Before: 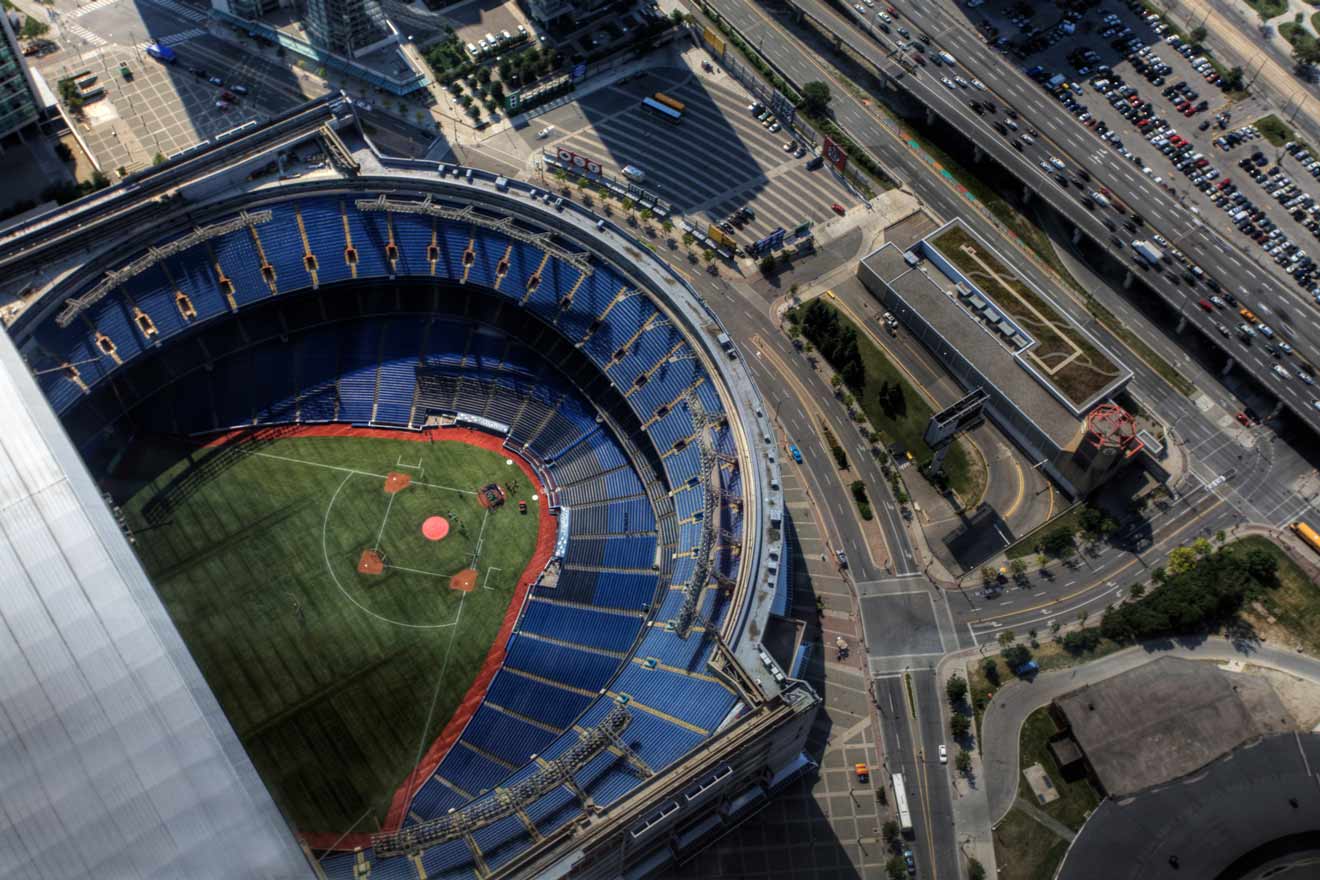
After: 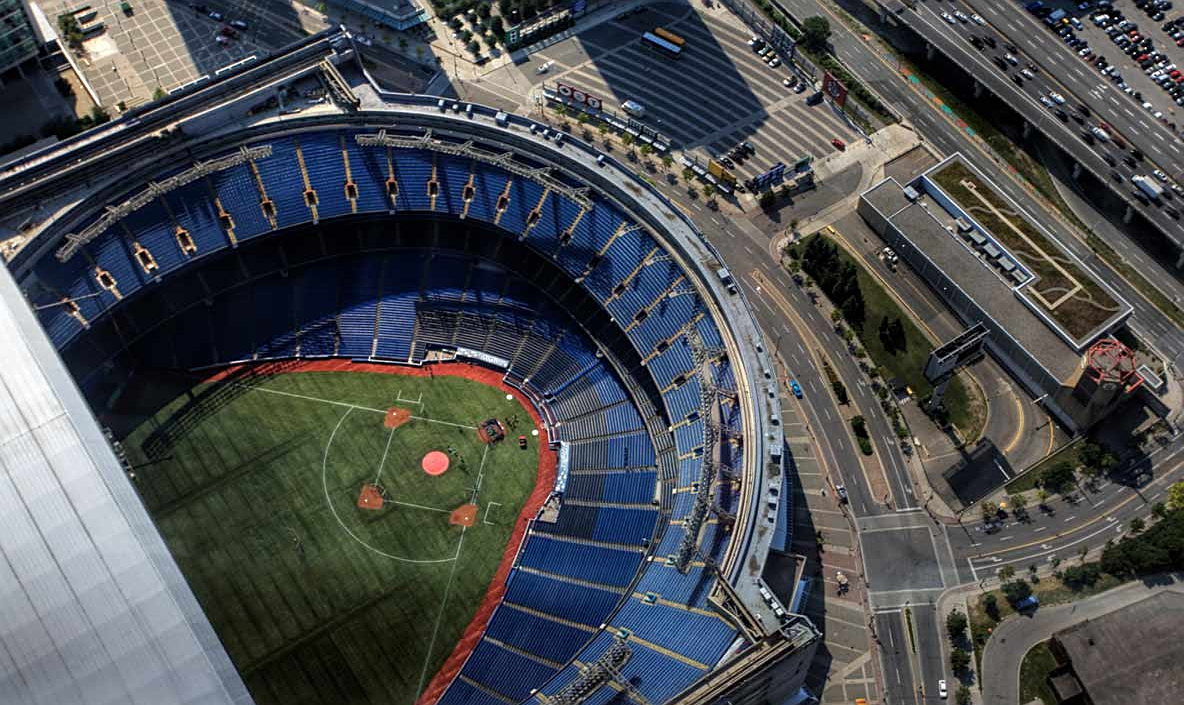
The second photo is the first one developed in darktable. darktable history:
crop: top 7.41%, right 9.873%, bottom 12.04%
sharpen: on, module defaults
